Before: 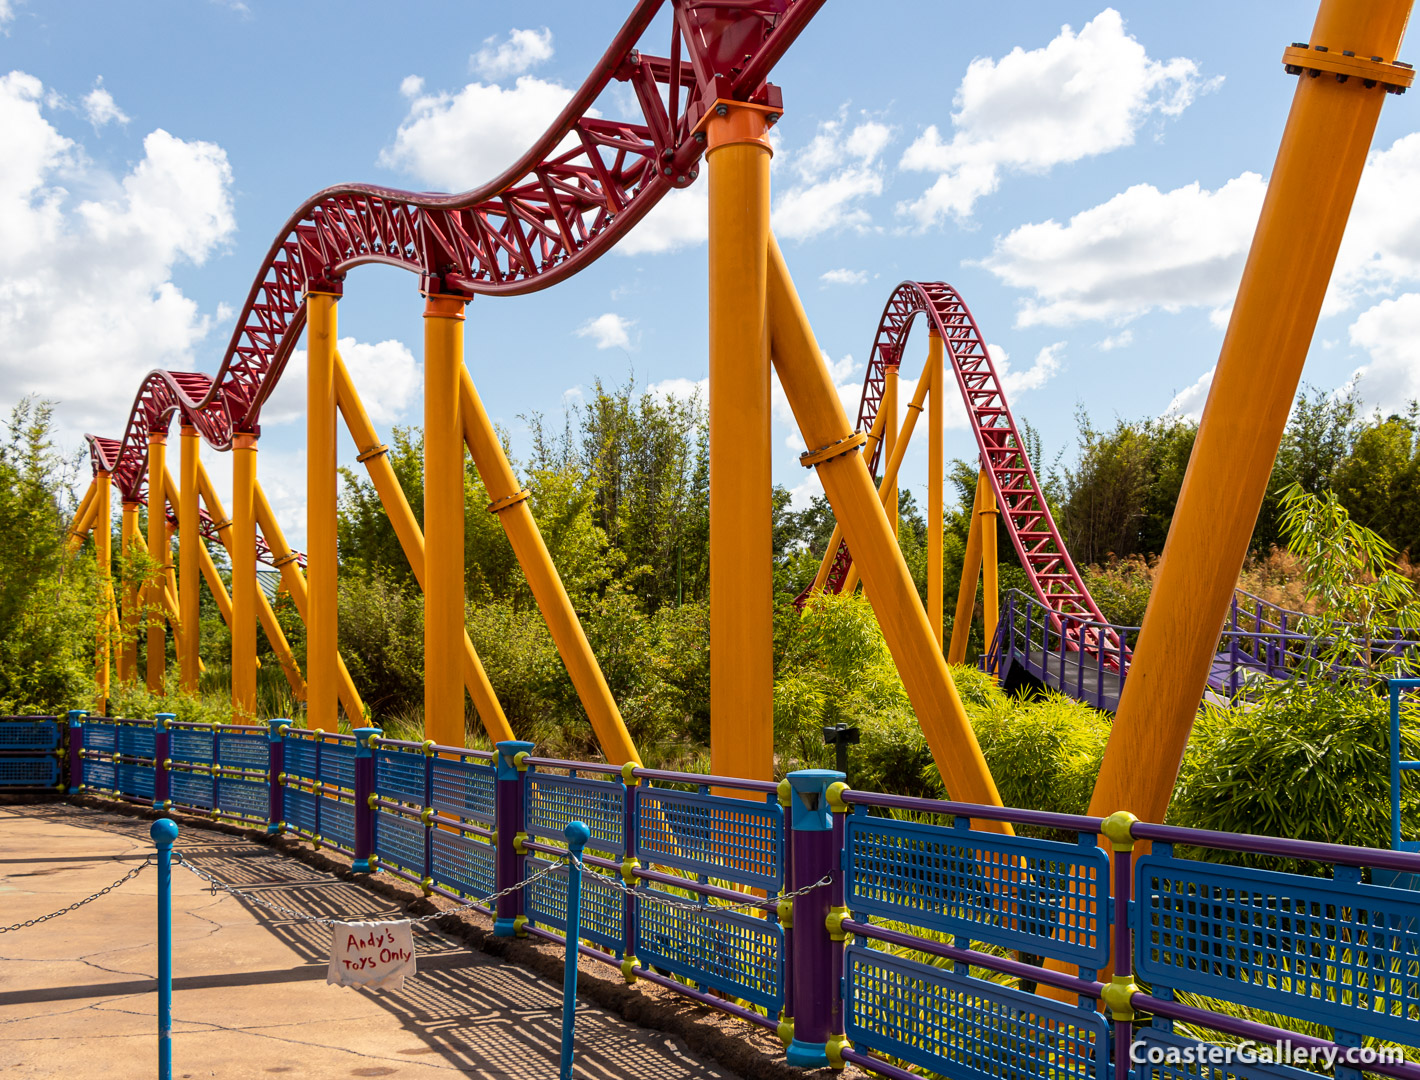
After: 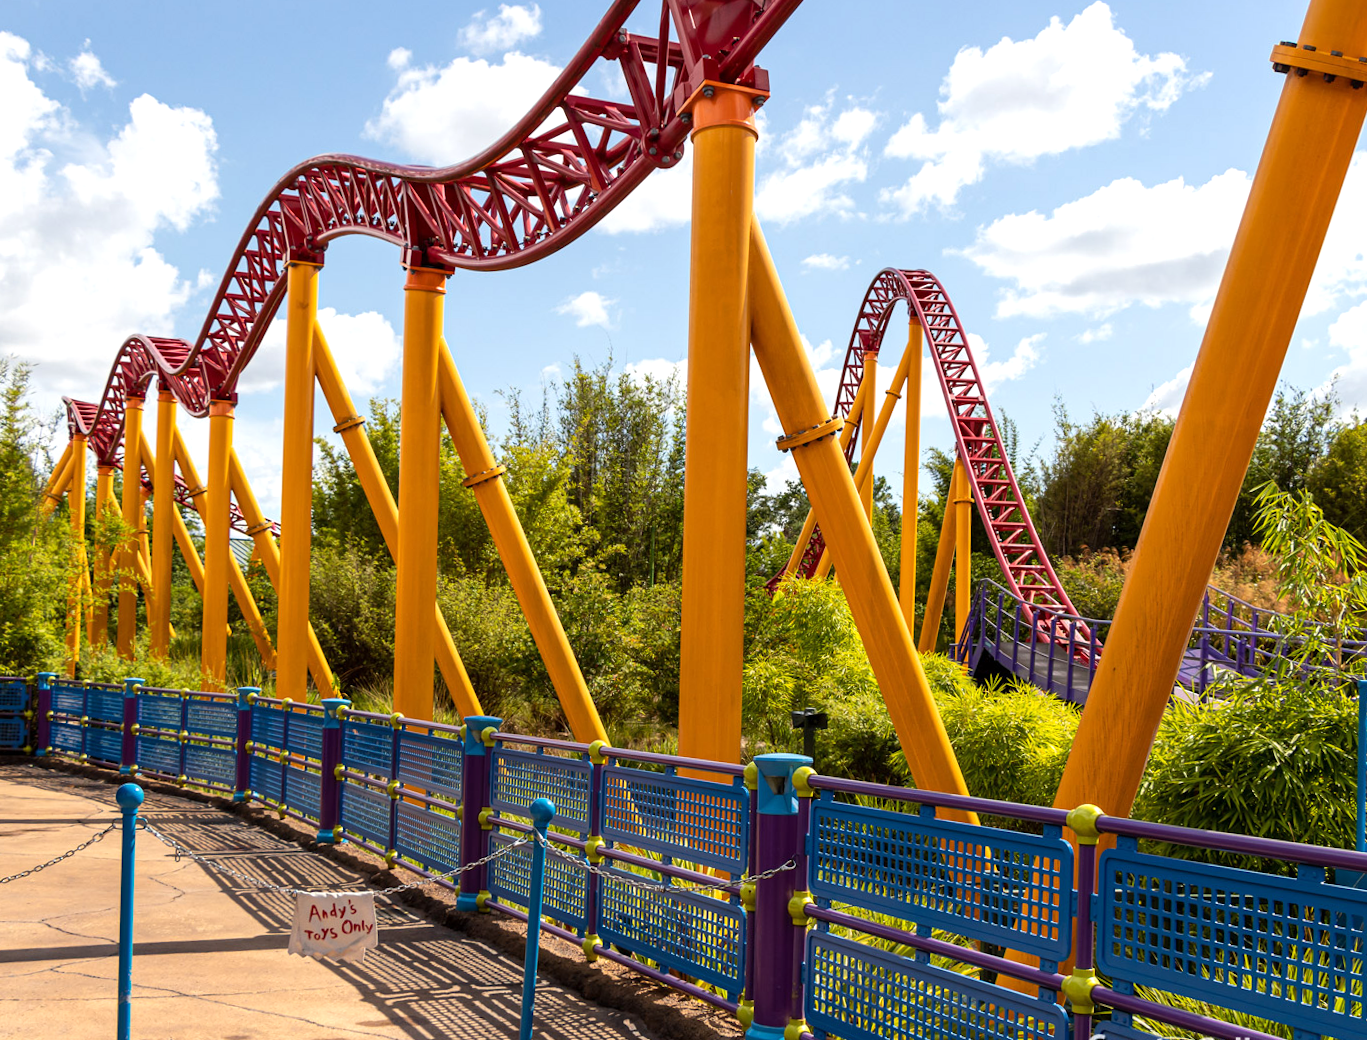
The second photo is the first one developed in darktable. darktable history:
exposure: exposure 0.236 EV, compensate highlight preservation false
crop and rotate: angle -1.69°
